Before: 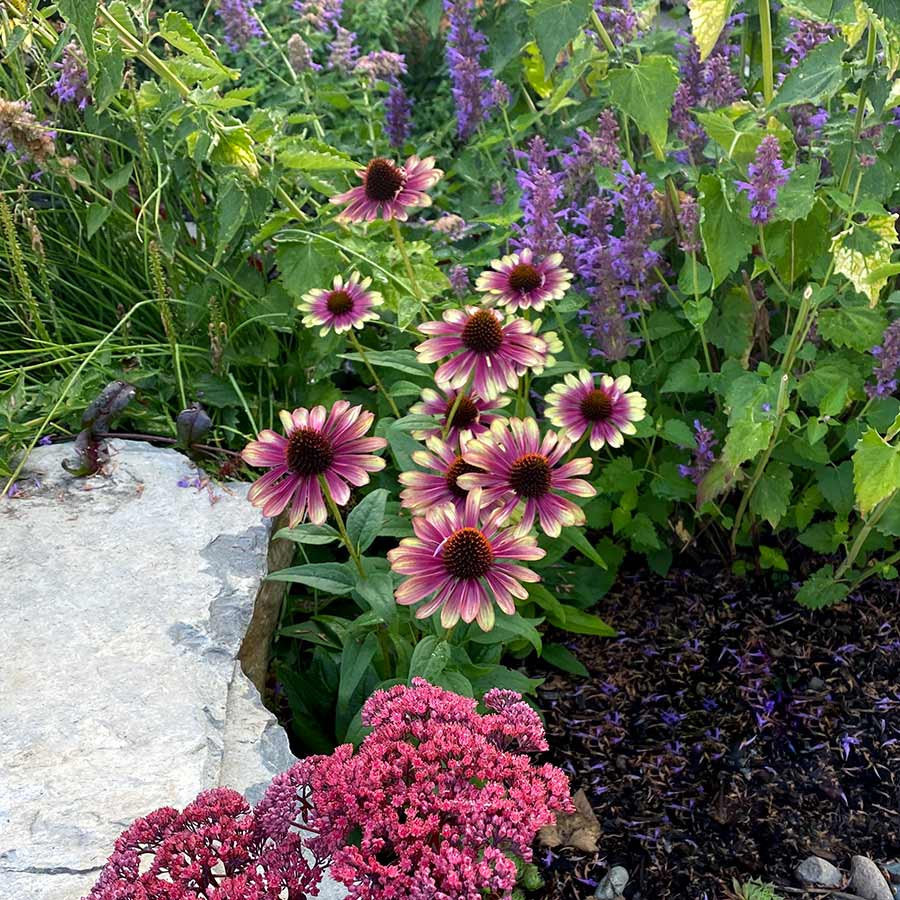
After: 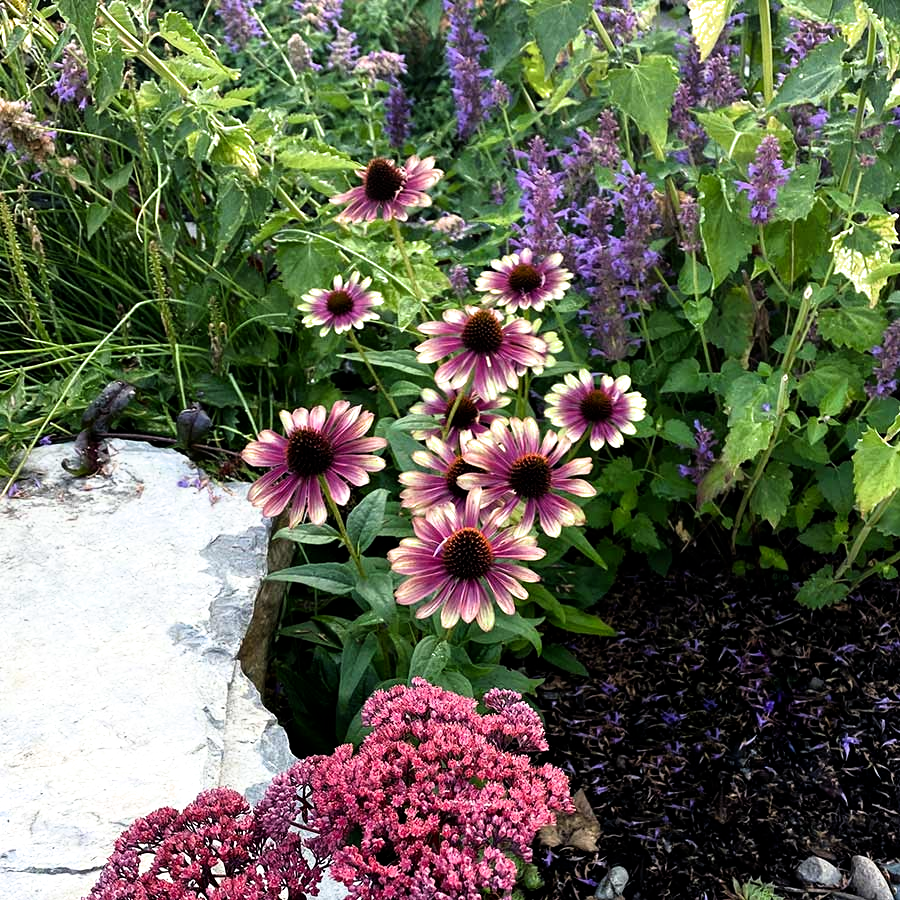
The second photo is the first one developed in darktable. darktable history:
white balance: emerald 1
exposure: black level correction 0.001, compensate highlight preservation false
filmic rgb: white relative exposure 2.2 EV, hardness 6.97
